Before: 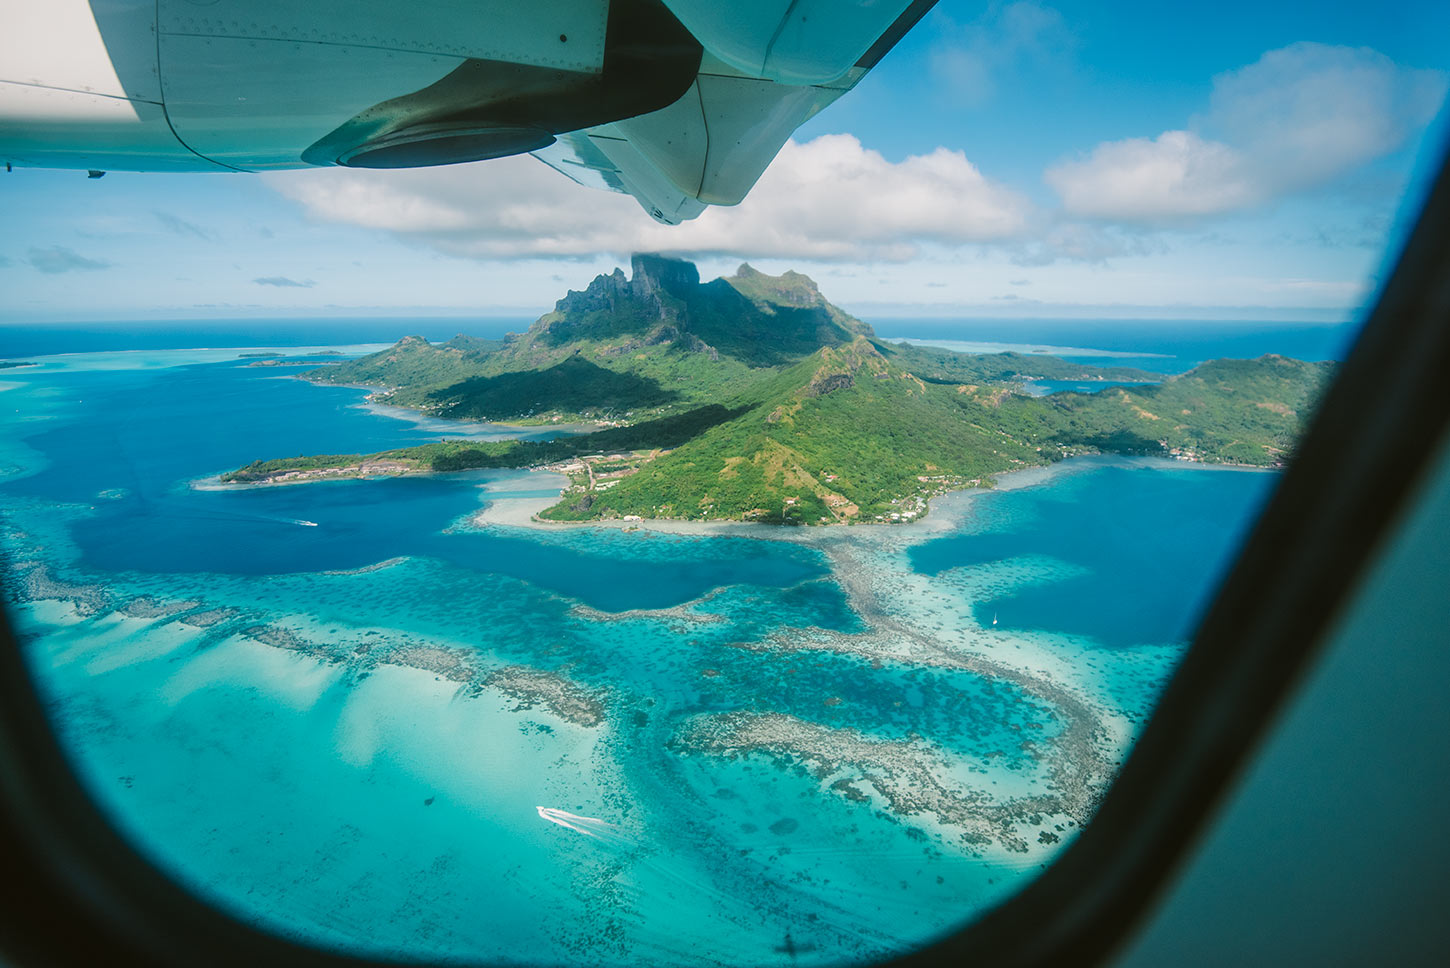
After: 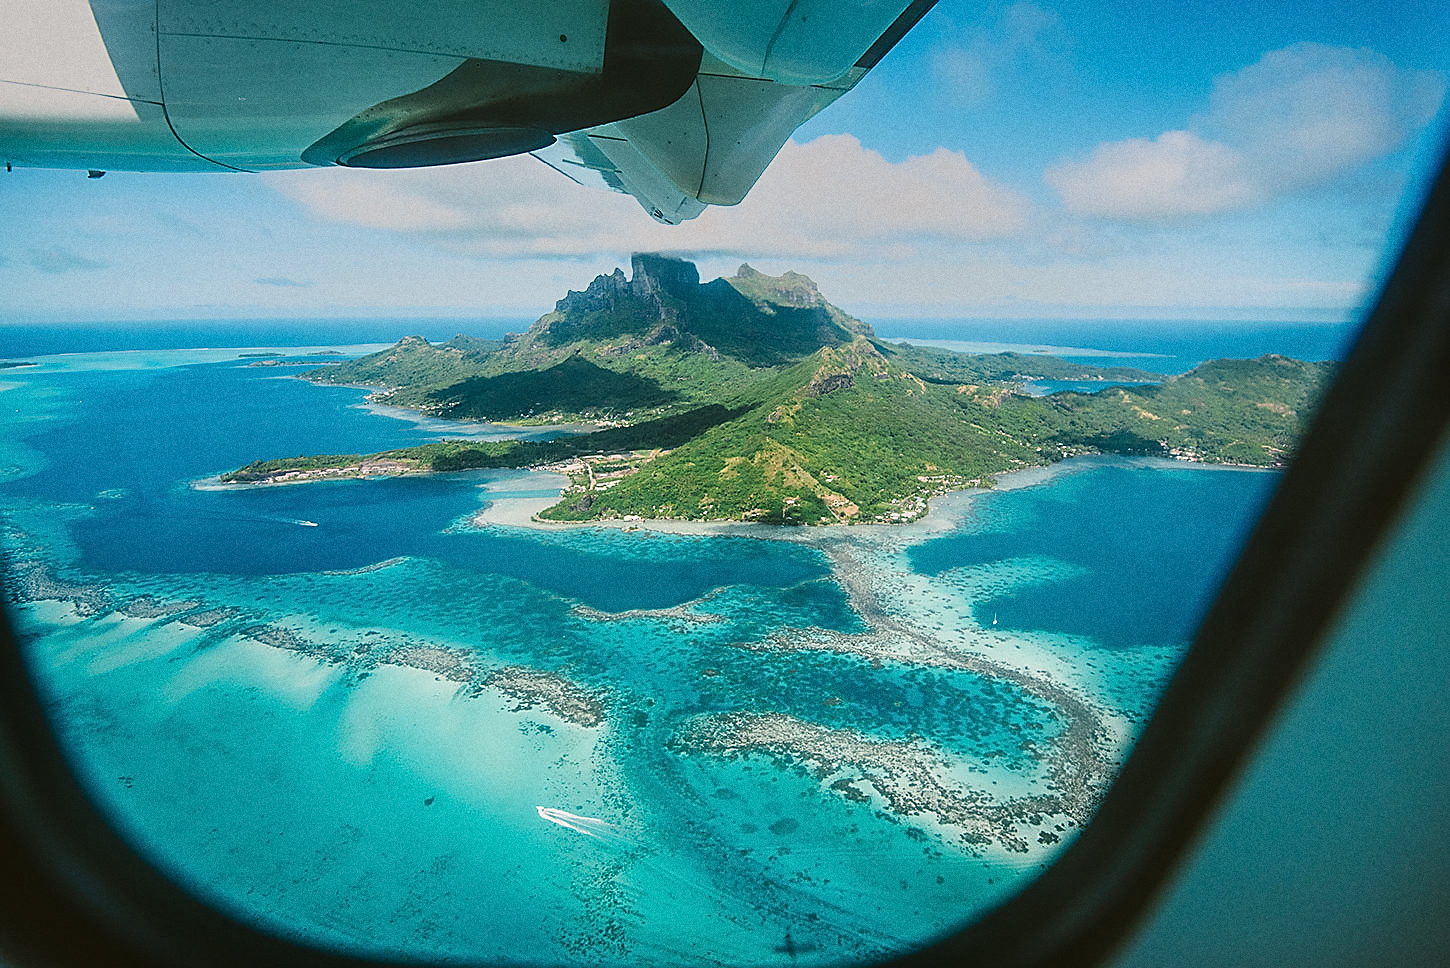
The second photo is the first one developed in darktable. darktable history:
grain: coarseness 0.47 ISO
base curve: curves: ch0 [(0, 0) (0.297, 0.298) (1, 1)], preserve colors none
tone equalizer: -7 EV -0.63 EV, -6 EV 1 EV, -5 EV -0.45 EV, -4 EV 0.43 EV, -3 EV 0.41 EV, -2 EV 0.15 EV, -1 EV -0.15 EV, +0 EV -0.39 EV, smoothing diameter 25%, edges refinement/feathering 10, preserve details guided filter
sharpen: radius 1.4, amount 1.25, threshold 0.7
